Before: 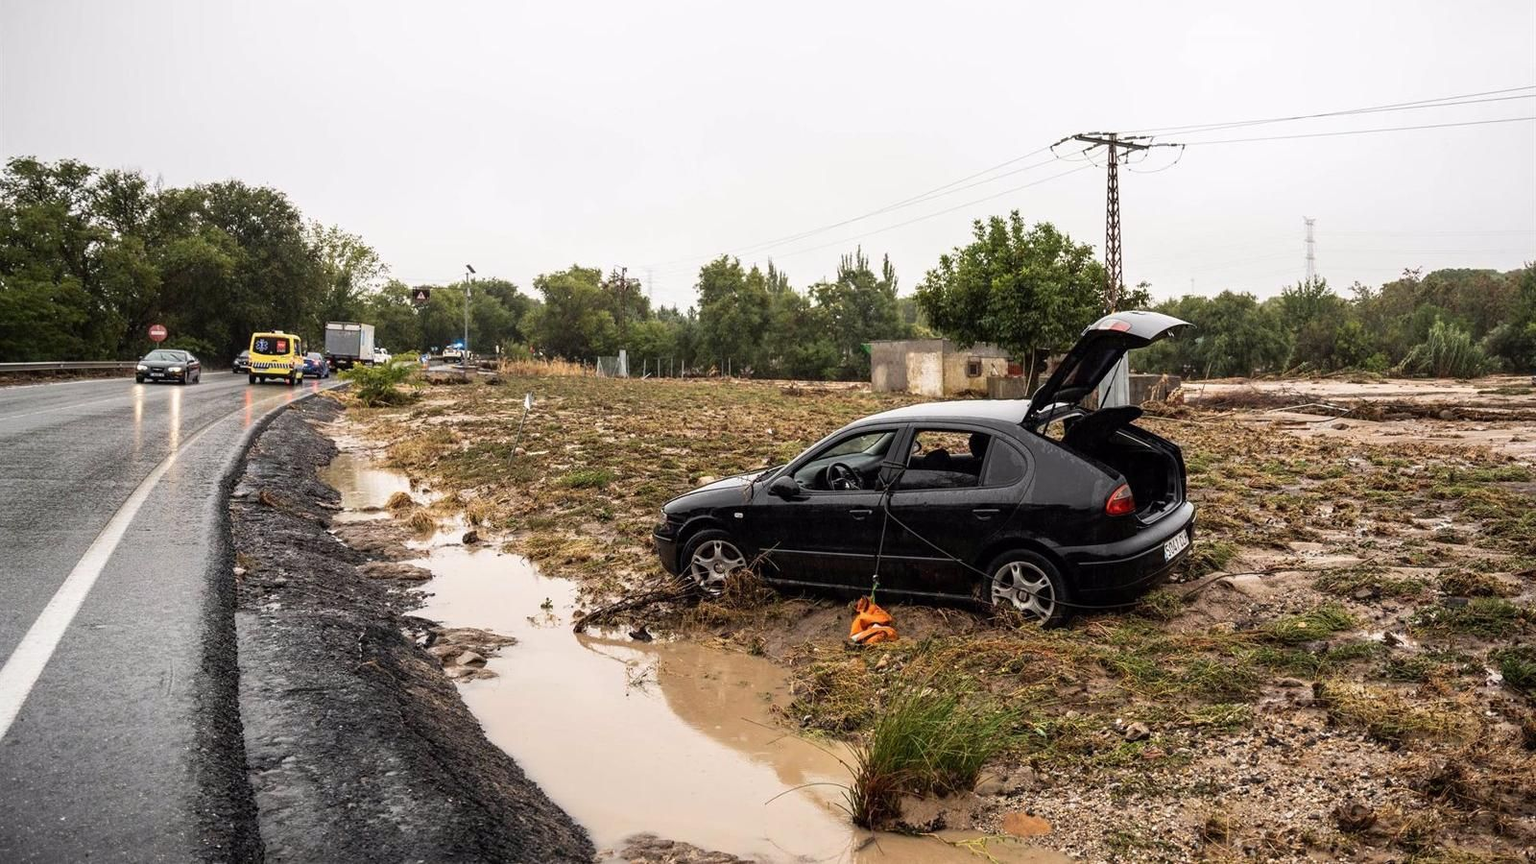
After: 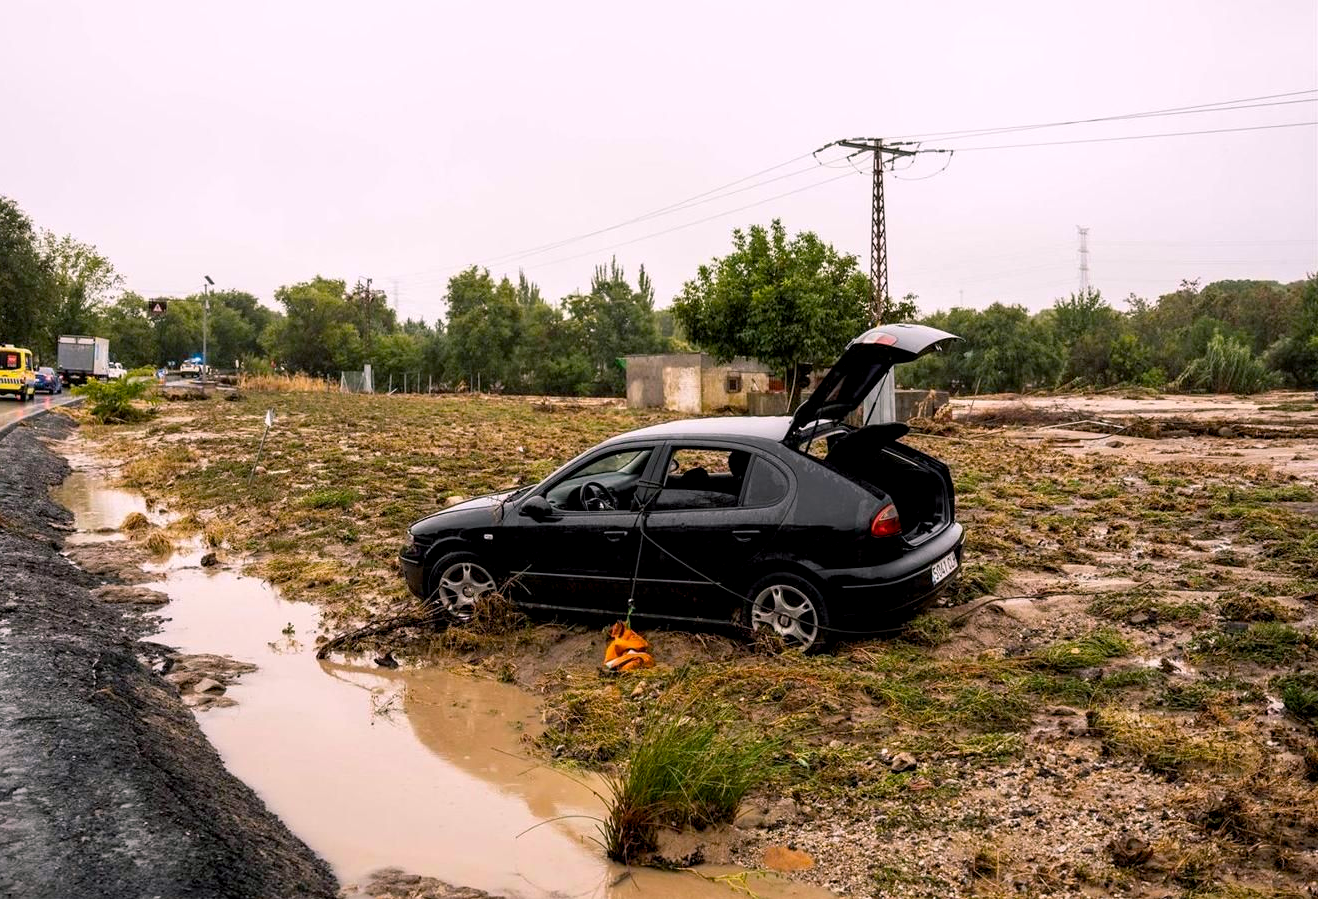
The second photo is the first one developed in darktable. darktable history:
color balance rgb: shadows lift › chroma 2%, shadows lift › hue 217.2°, power › chroma 0.25%, power › hue 60°, highlights gain › chroma 1.5%, highlights gain › hue 309.6°, global offset › luminance -0.5%, perceptual saturation grading › global saturation 15%, global vibrance 20%
crop: left 17.582%, bottom 0.031%
